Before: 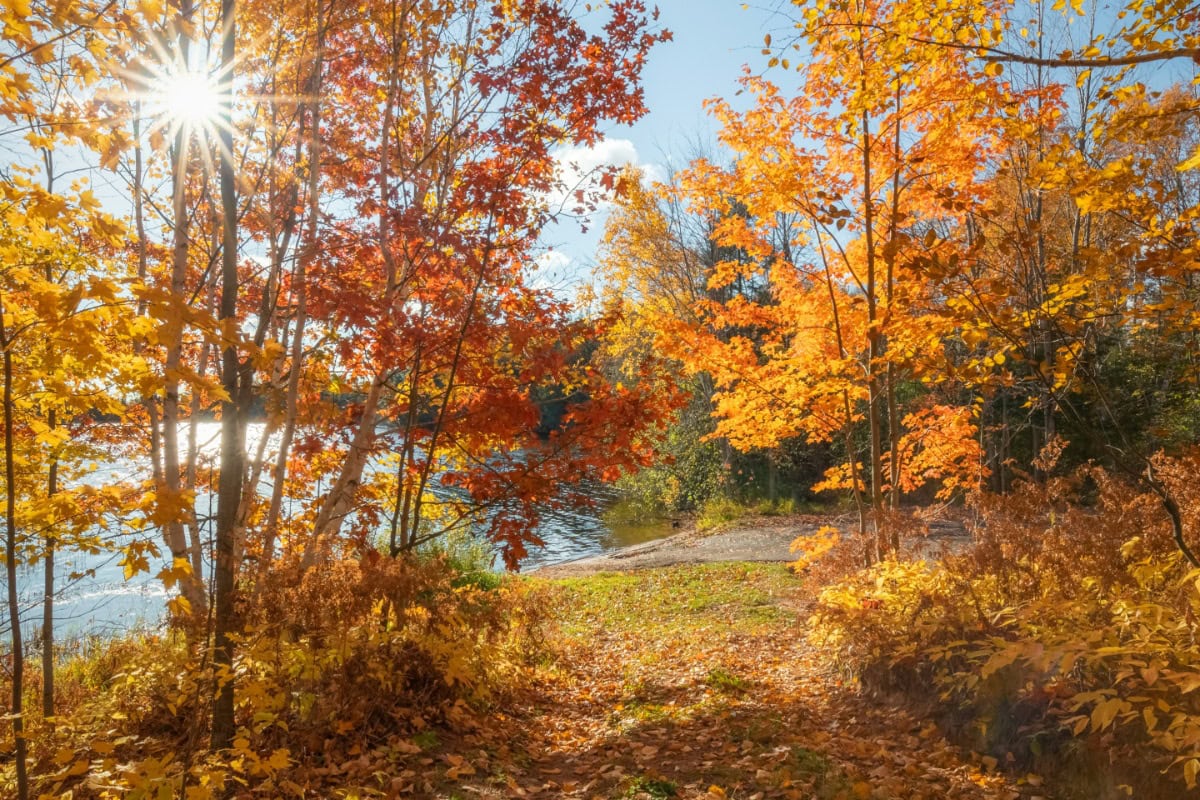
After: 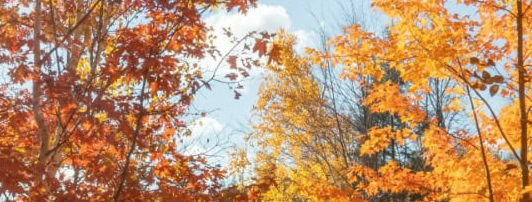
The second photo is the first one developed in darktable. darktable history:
crop: left 28.973%, top 16.842%, right 26.631%, bottom 57.892%
contrast brightness saturation: saturation -0.056
